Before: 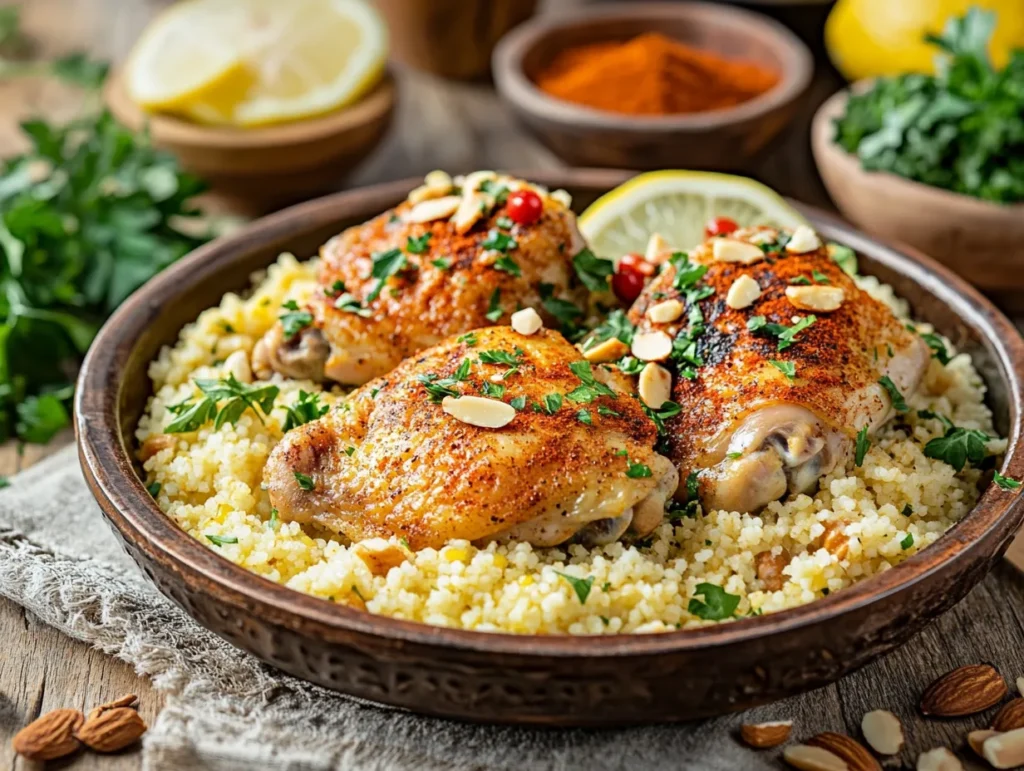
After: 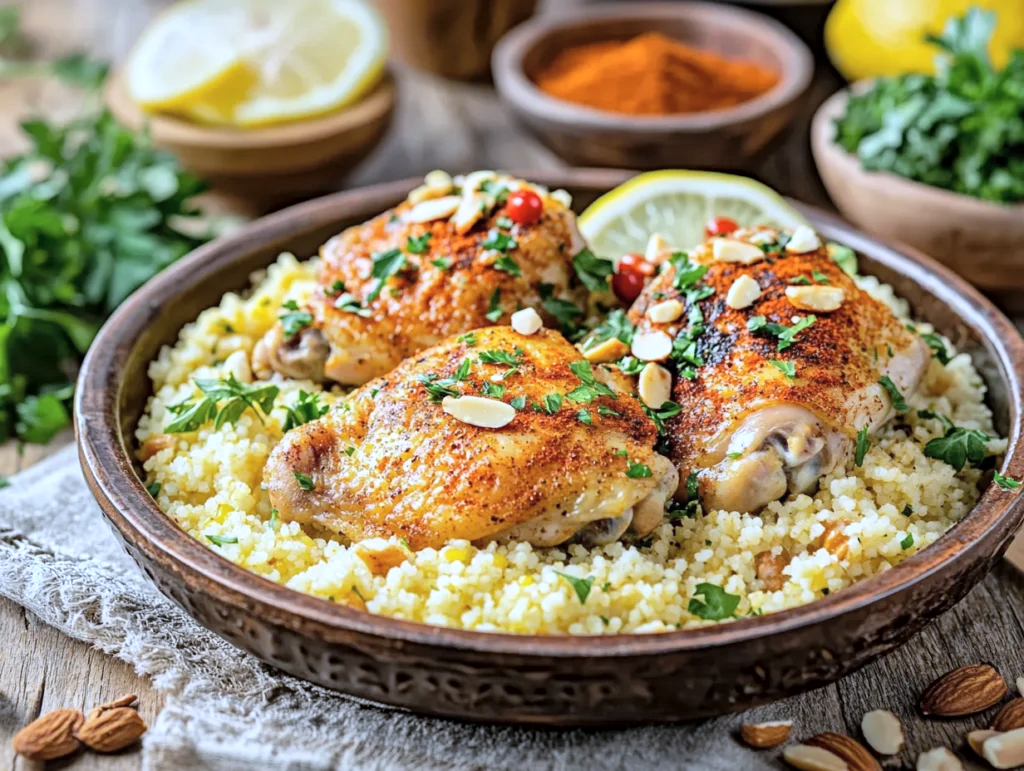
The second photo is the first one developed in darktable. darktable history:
global tonemap: drago (1, 100), detail 1
white balance: red 0.948, green 1.02, blue 1.176
